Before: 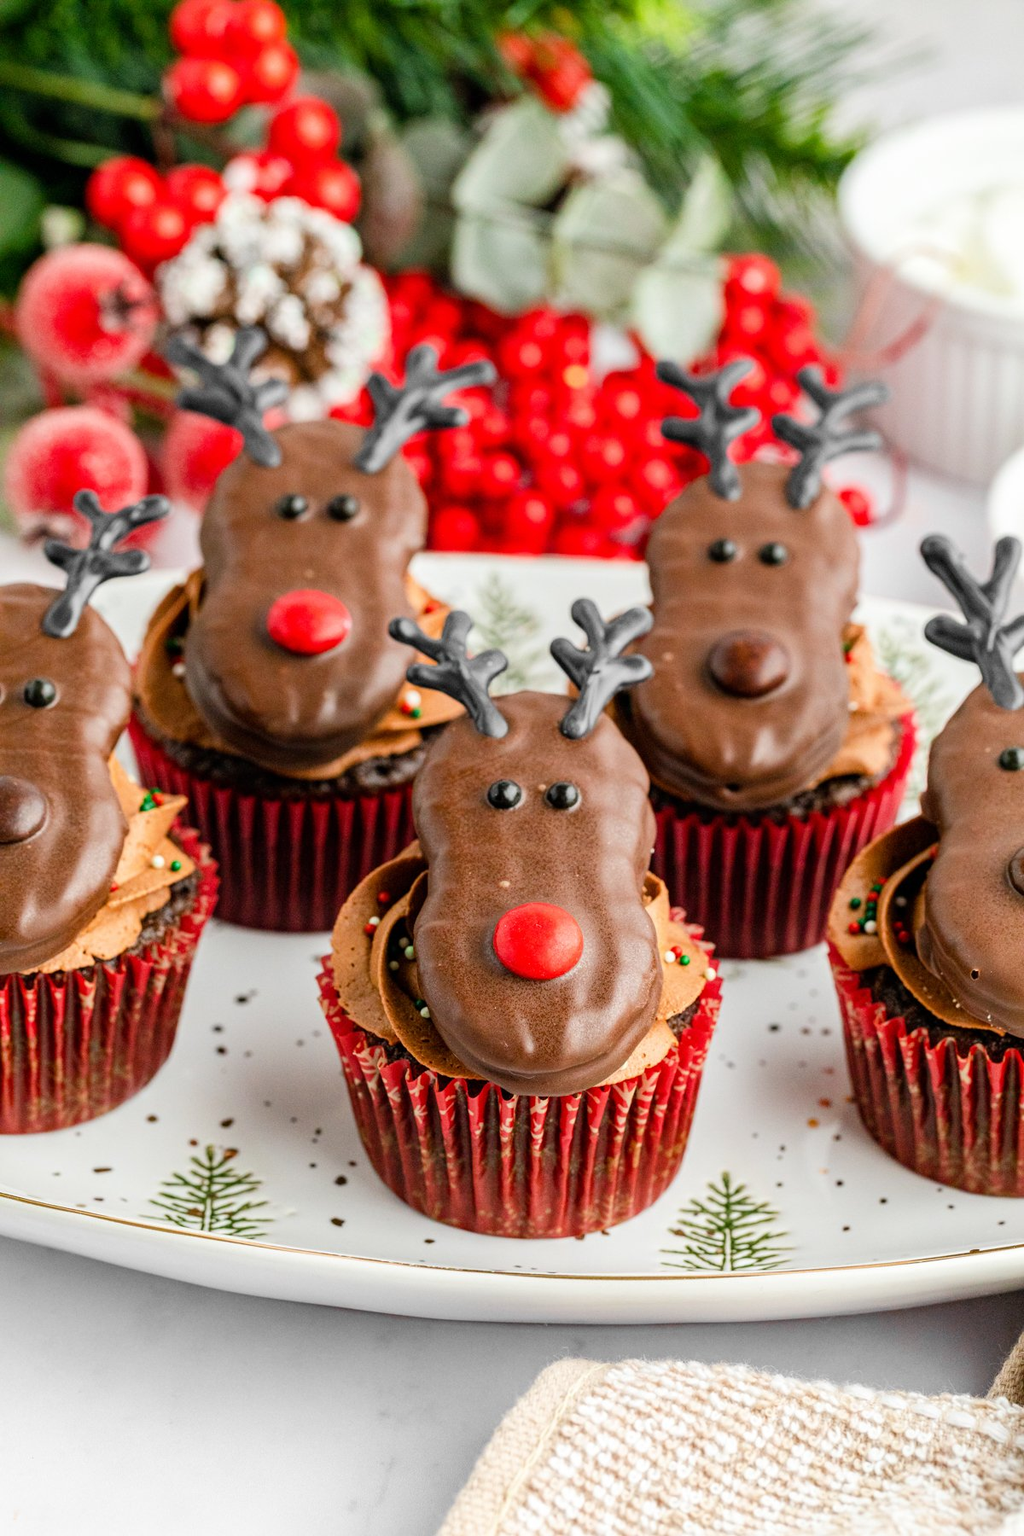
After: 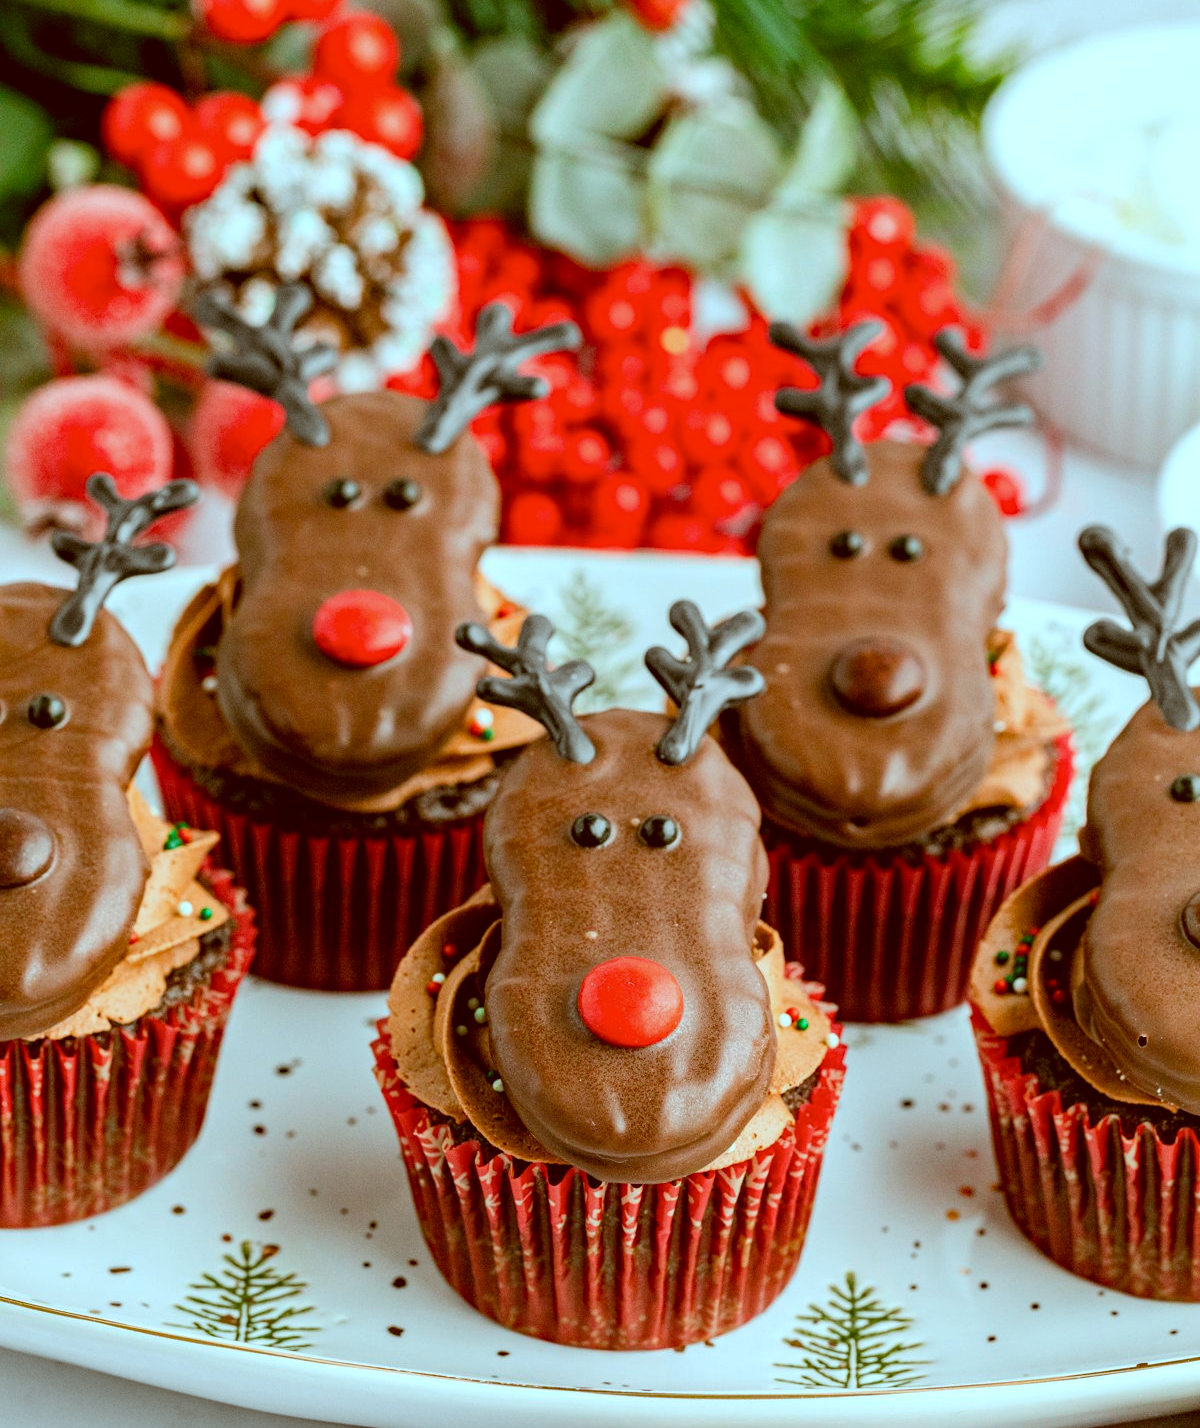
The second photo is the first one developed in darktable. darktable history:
contrast brightness saturation: saturation -0.056
haze removal: compatibility mode true, adaptive false
color correction: highlights a* -14.03, highlights b* -16.76, shadows a* 10.08, shadows b* 28.87
crop and rotate: top 5.663%, bottom 14.95%
